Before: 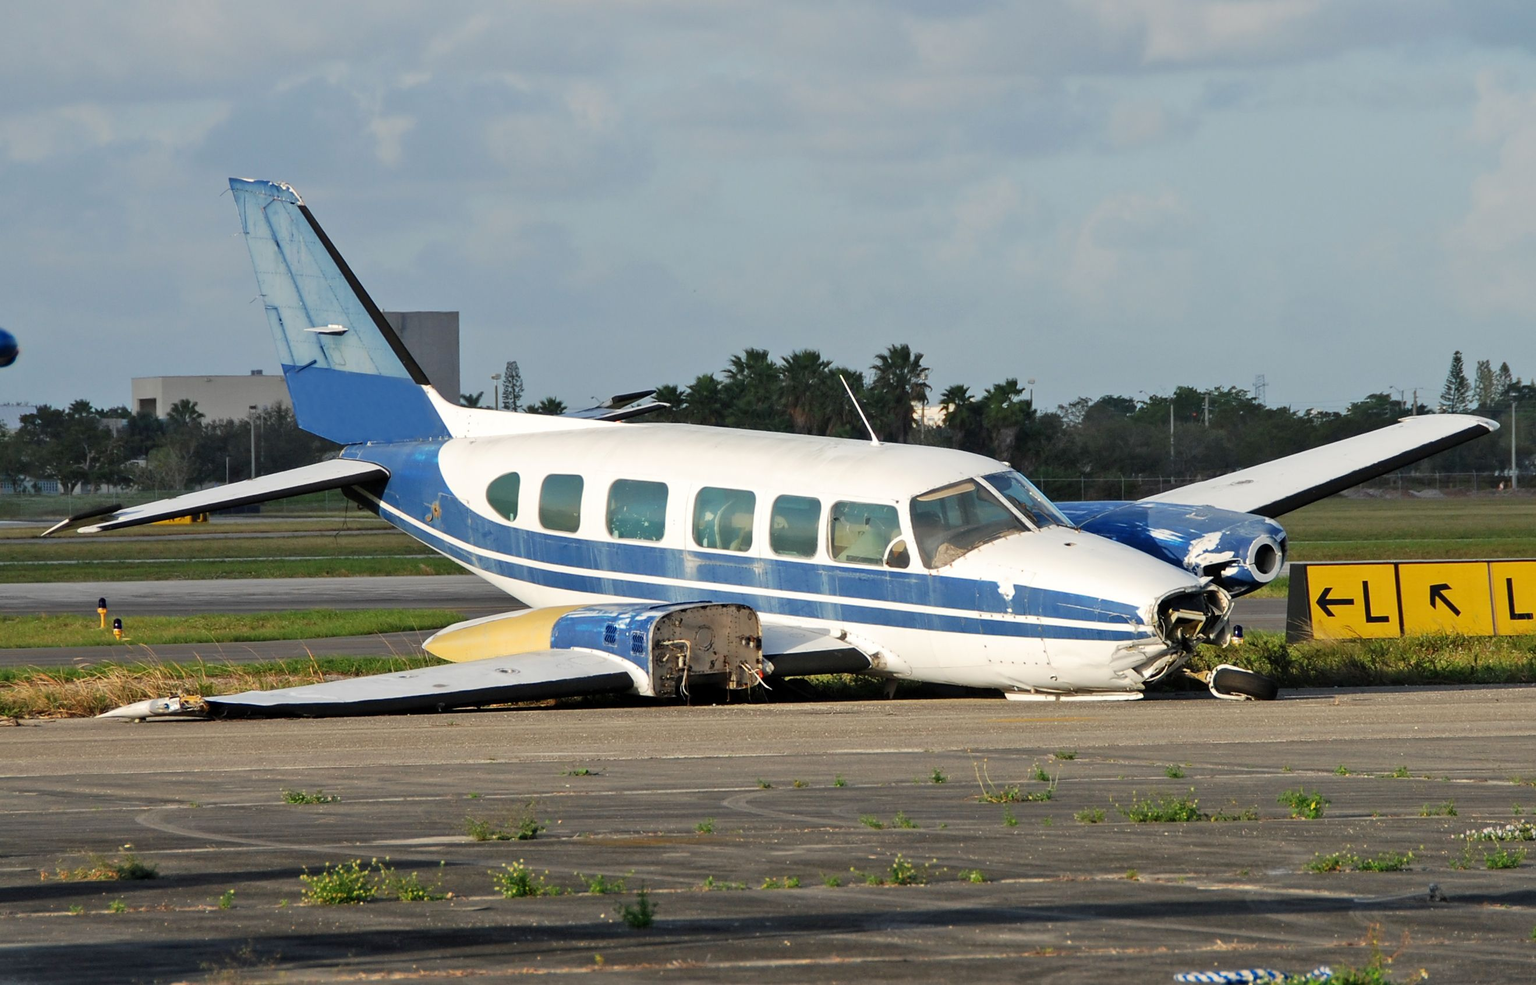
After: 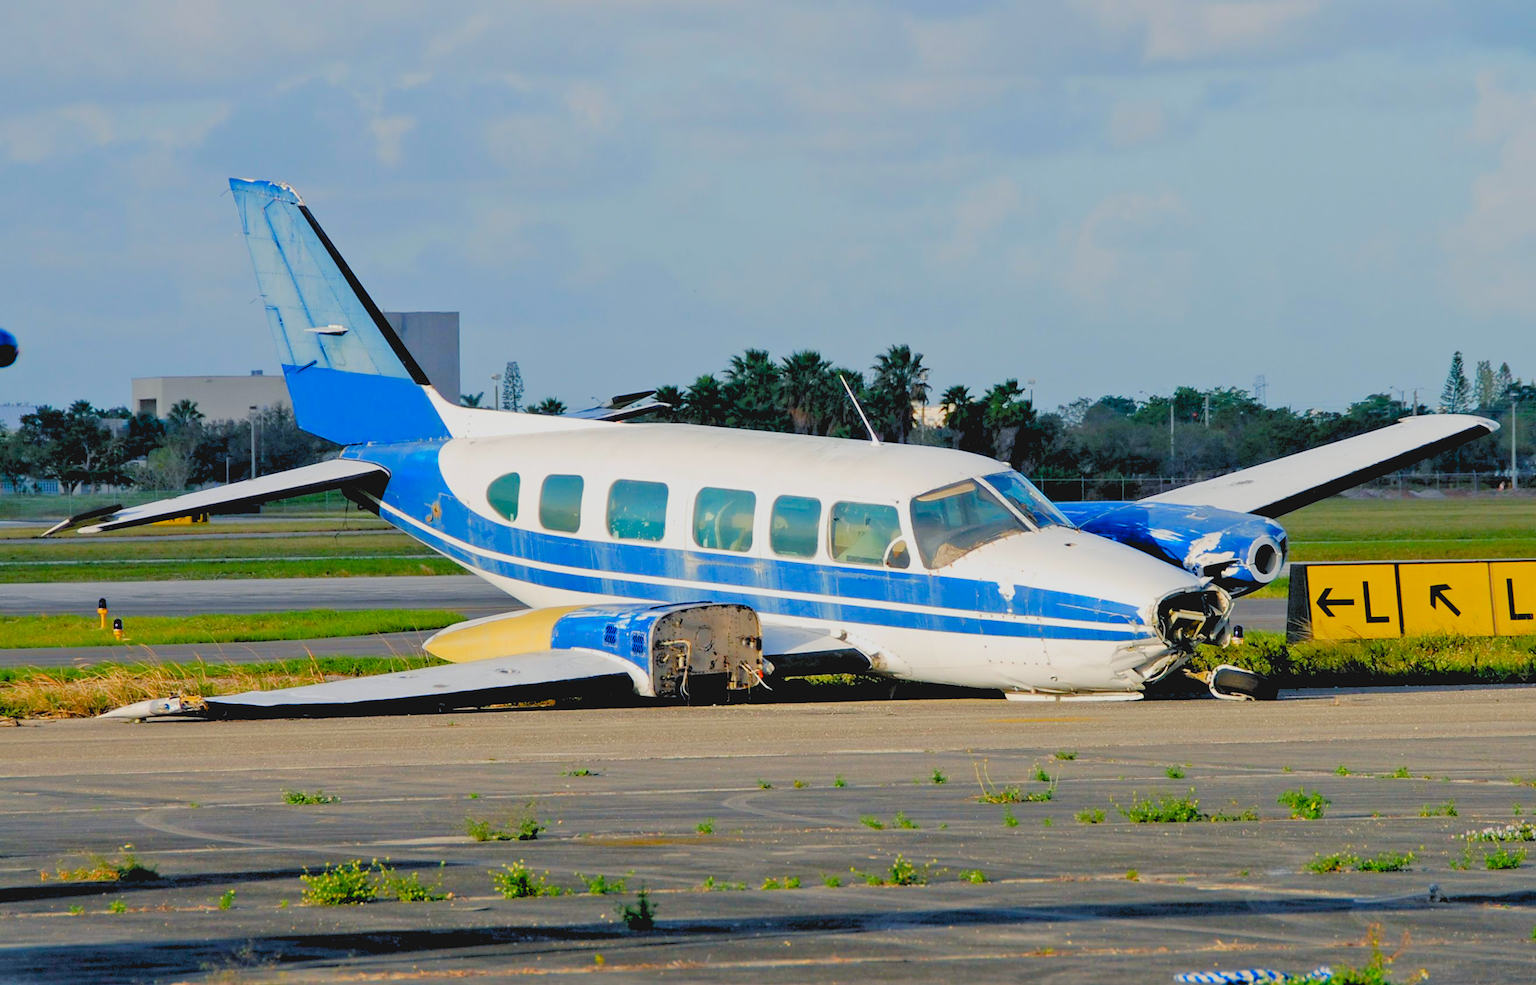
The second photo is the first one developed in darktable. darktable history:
contrast brightness saturation: contrast -0.1, brightness 0.05, saturation 0.08
color balance rgb: shadows lift › chroma 3%, shadows lift › hue 240.84°, highlights gain › chroma 3%, highlights gain › hue 73.2°, global offset › luminance -0.5%, perceptual saturation grading › global saturation 20%, perceptual saturation grading › highlights -25%, perceptual saturation grading › shadows 50%, global vibrance 25.26%
white balance: red 0.978, blue 0.999
color calibration: illuminant as shot in camera, x 0.358, y 0.373, temperature 4628.91 K
rgb levels: preserve colors sum RGB, levels [[0.038, 0.433, 0.934], [0, 0.5, 1], [0, 0.5, 1]]
